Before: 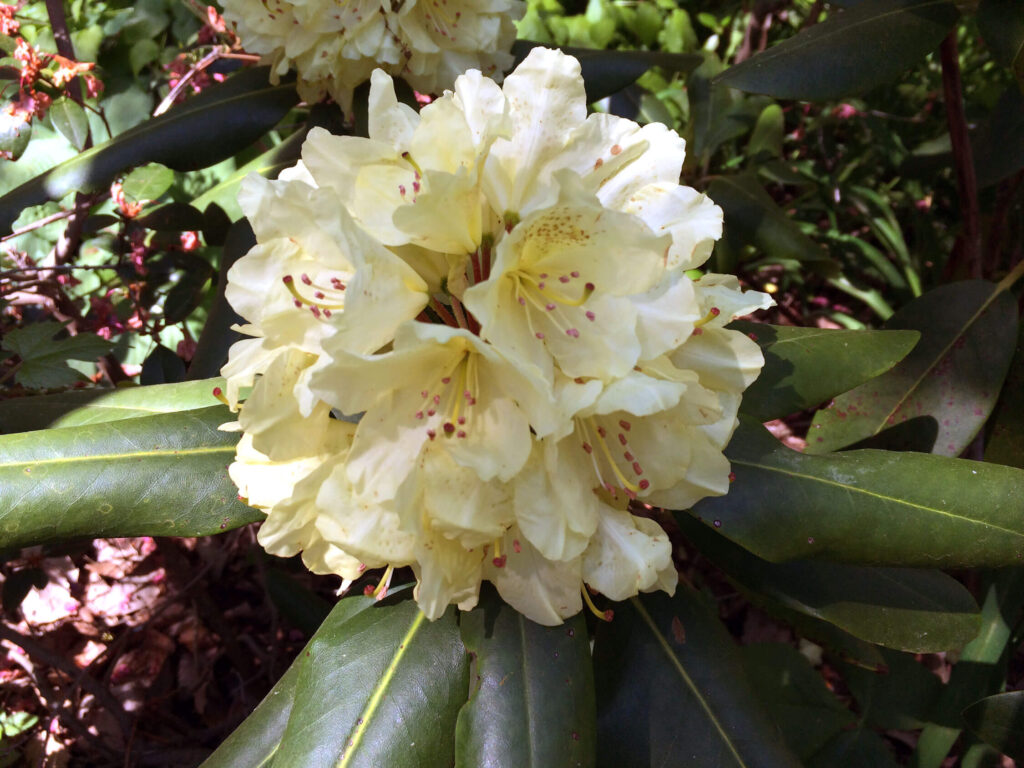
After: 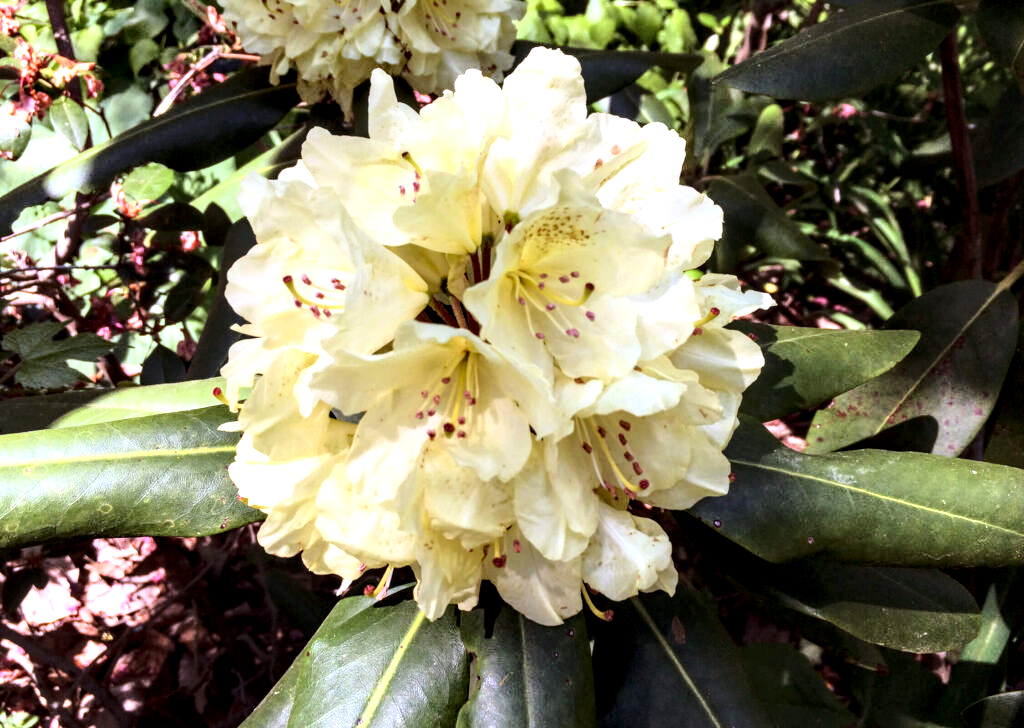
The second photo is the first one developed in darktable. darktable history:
crop and rotate: top 0%, bottom 5.097%
base curve: curves: ch0 [(0, 0) (0.028, 0.03) (0.121, 0.232) (0.46, 0.748) (0.859, 0.968) (1, 1)]
white balance: red 1.004, blue 1.024
local contrast: highlights 65%, shadows 54%, detail 169%, midtone range 0.514
